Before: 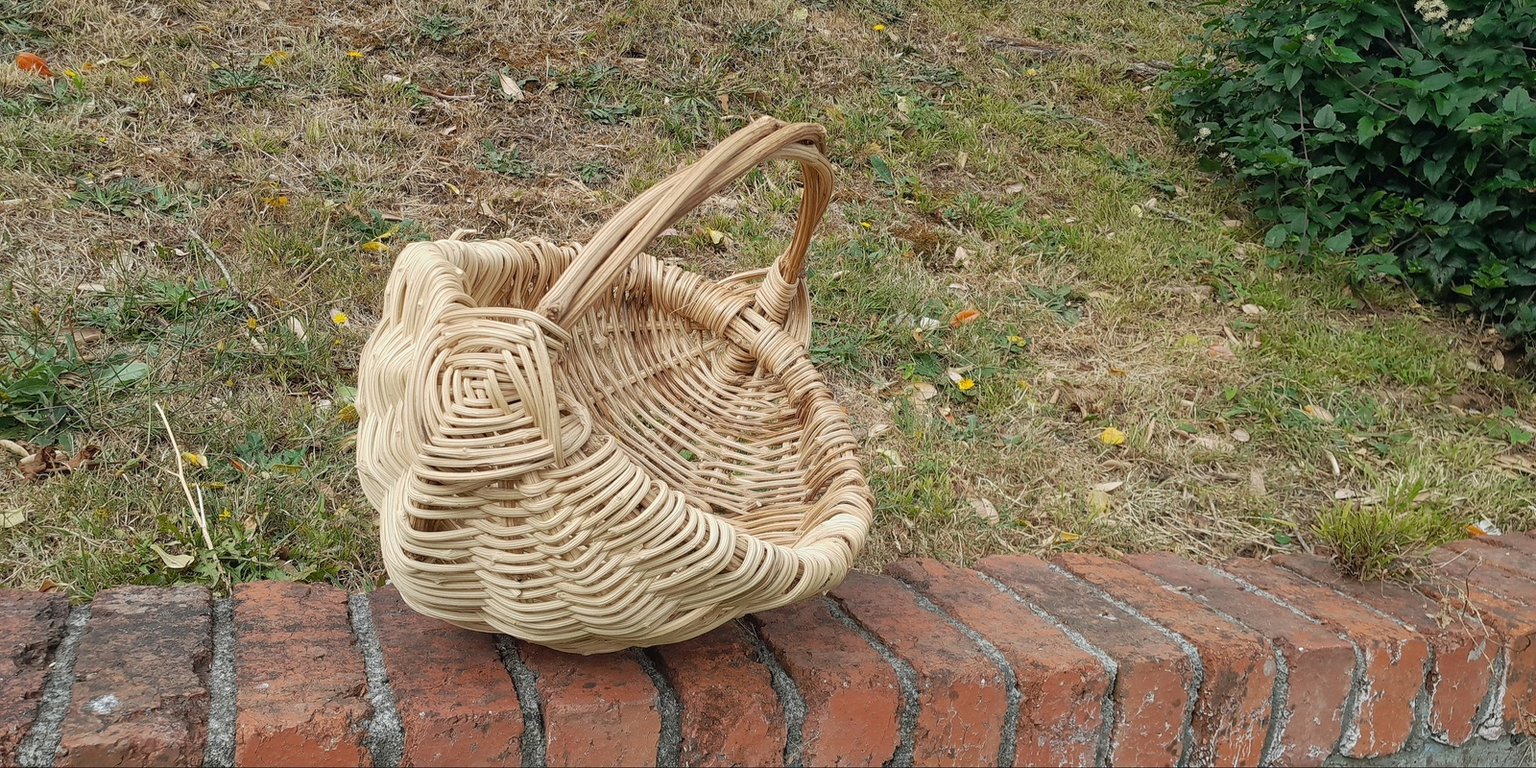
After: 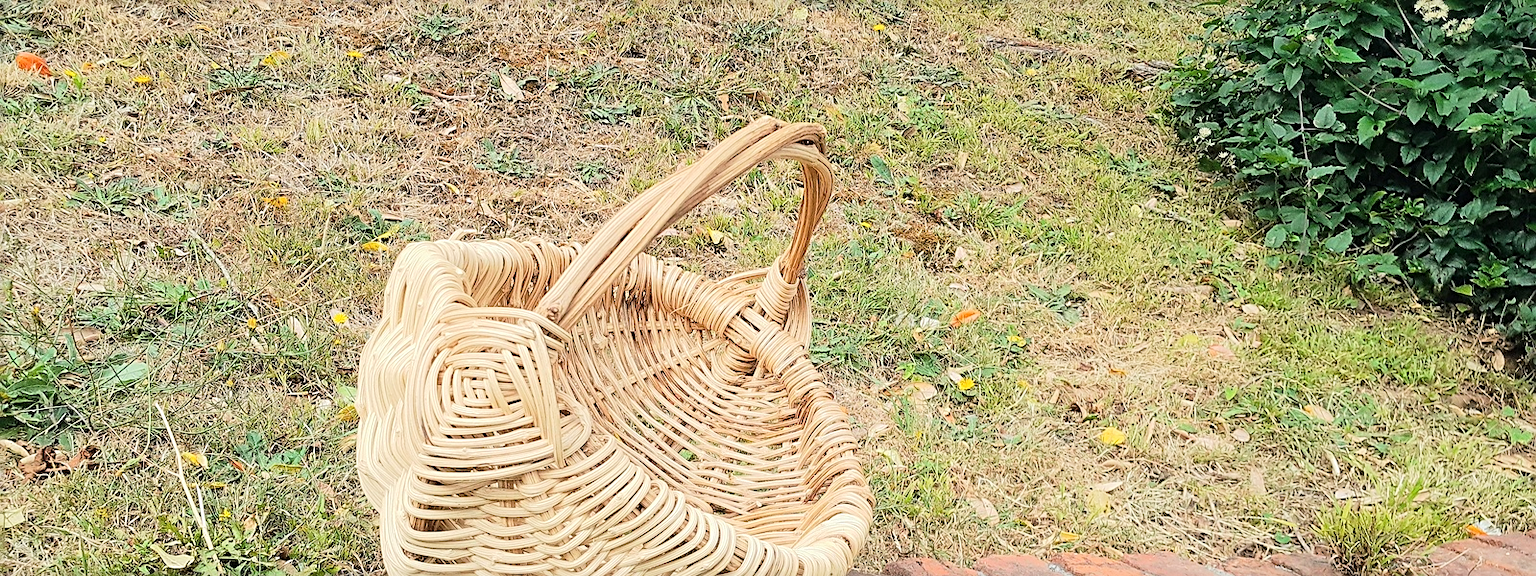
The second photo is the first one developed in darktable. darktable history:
tone equalizer: -7 EV 0.14 EV, -6 EV 0.611 EV, -5 EV 1.19 EV, -4 EV 1.3 EV, -3 EV 1.18 EV, -2 EV 0.6 EV, -1 EV 0.164 EV, edges refinement/feathering 500, mask exposure compensation -1.57 EV, preserve details no
crop: bottom 24.982%
sharpen: on, module defaults
